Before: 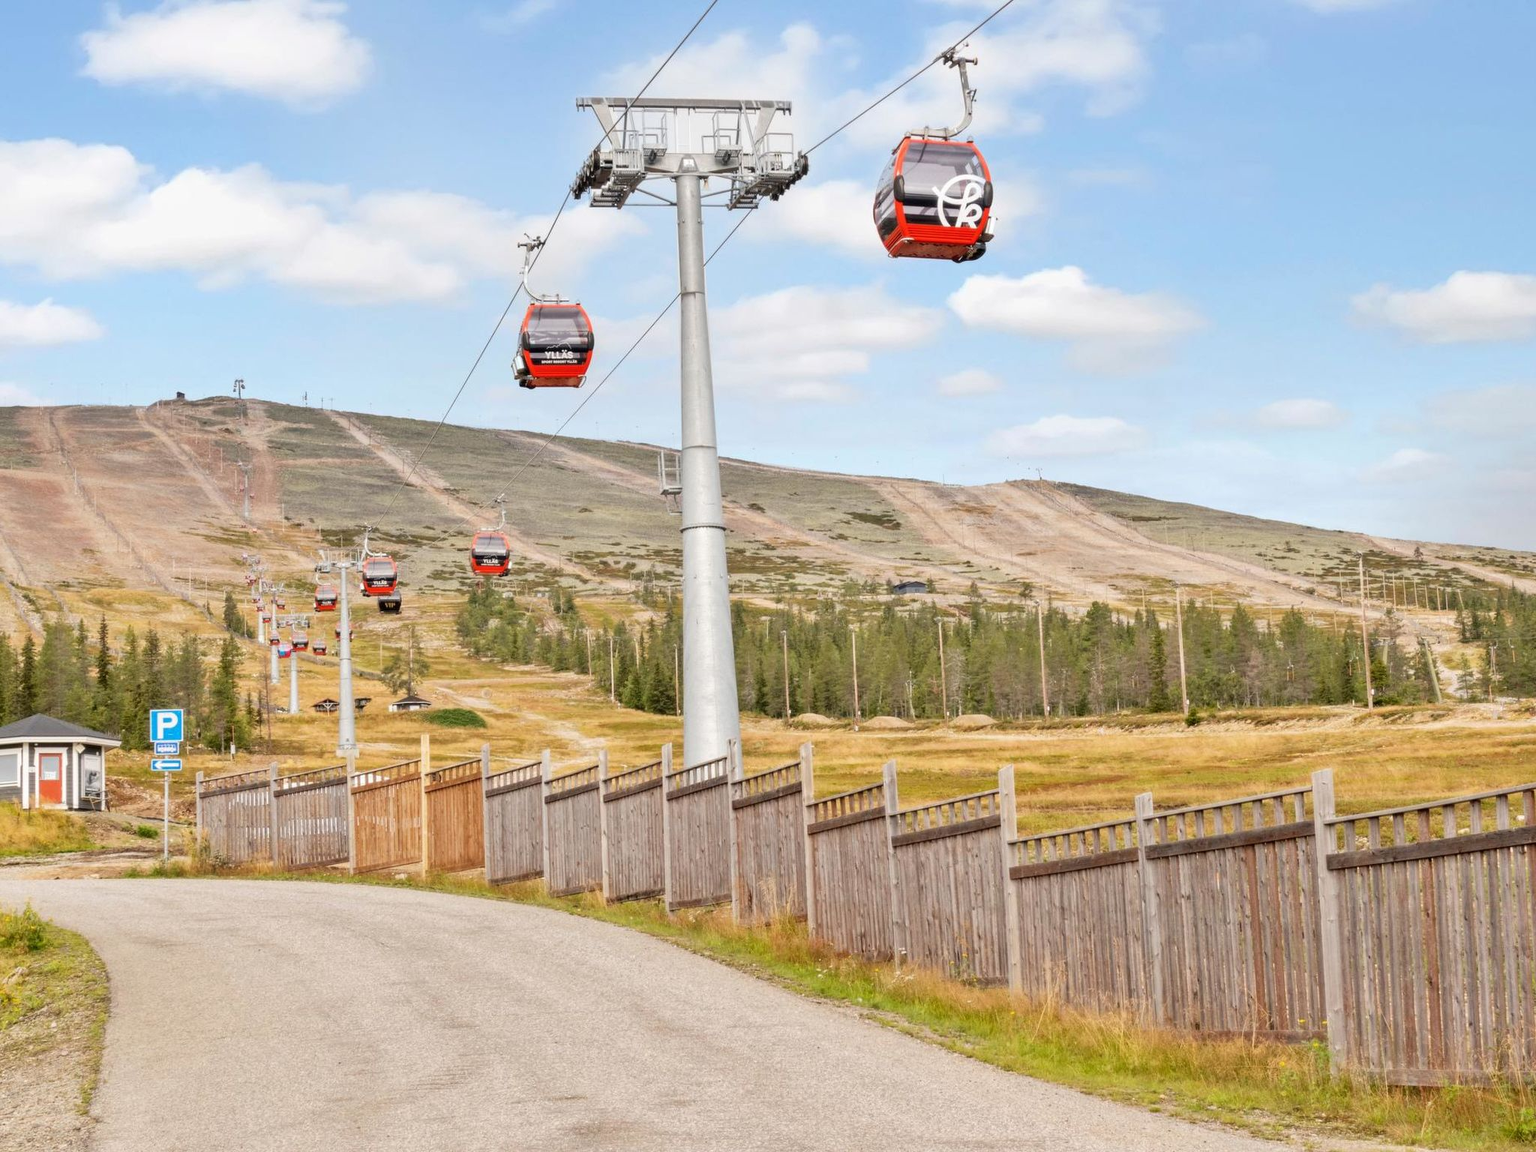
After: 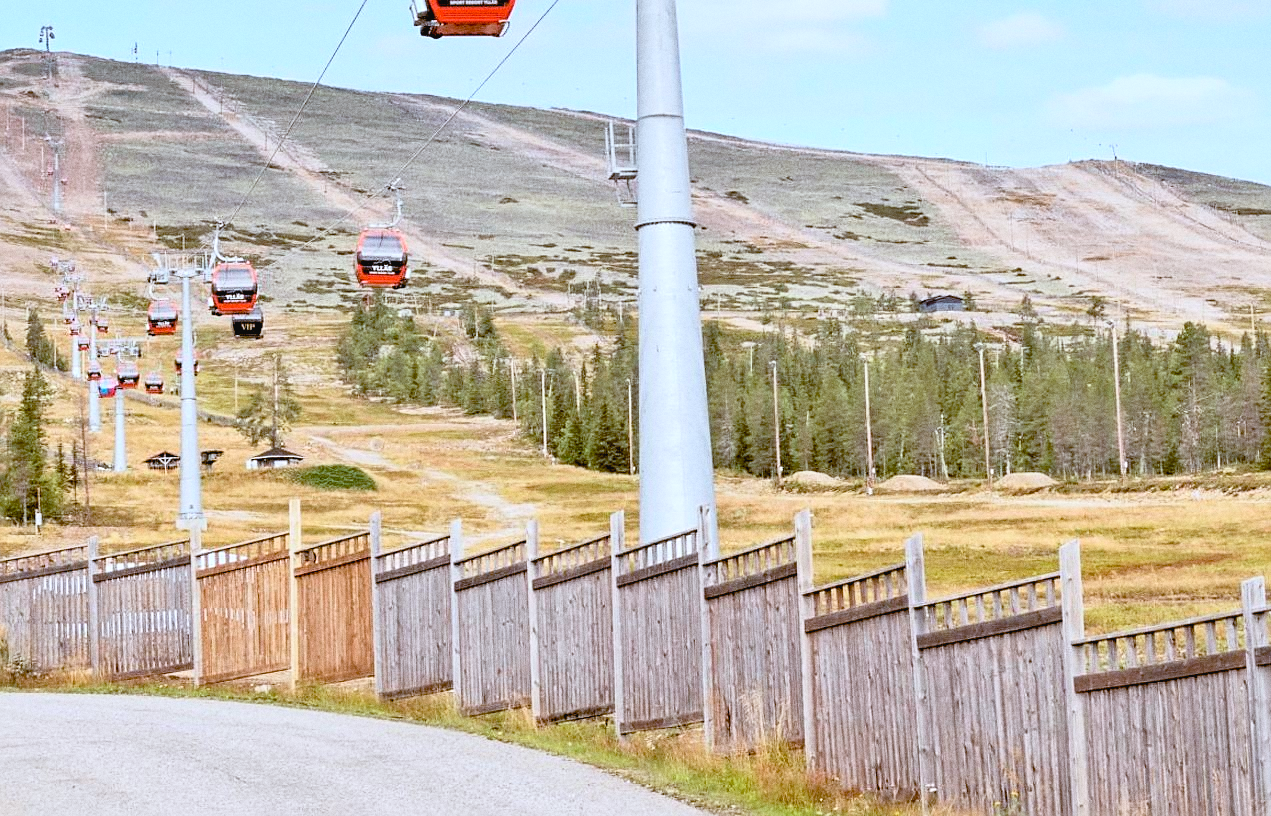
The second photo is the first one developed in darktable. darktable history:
grain: coarseness 0.09 ISO
rgb levels: levels [[0.01, 0.419, 0.839], [0, 0.5, 1], [0, 0.5, 1]]
color calibration: x 0.37, y 0.377, temperature 4289.93 K
crop: left 13.312%, top 31.28%, right 24.627%, bottom 15.582%
contrast brightness saturation: contrast -0.08, brightness -0.04, saturation -0.11
sharpen: on, module defaults
base curve: curves: ch0 [(0, 0) (0.666, 0.806) (1, 1)]
color balance: lift [1, 1.015, 1.004, 0.985], gamma [1, 0.958, 0.971, 1.042], gain [1, 0.956, 0.977, 1.044]
